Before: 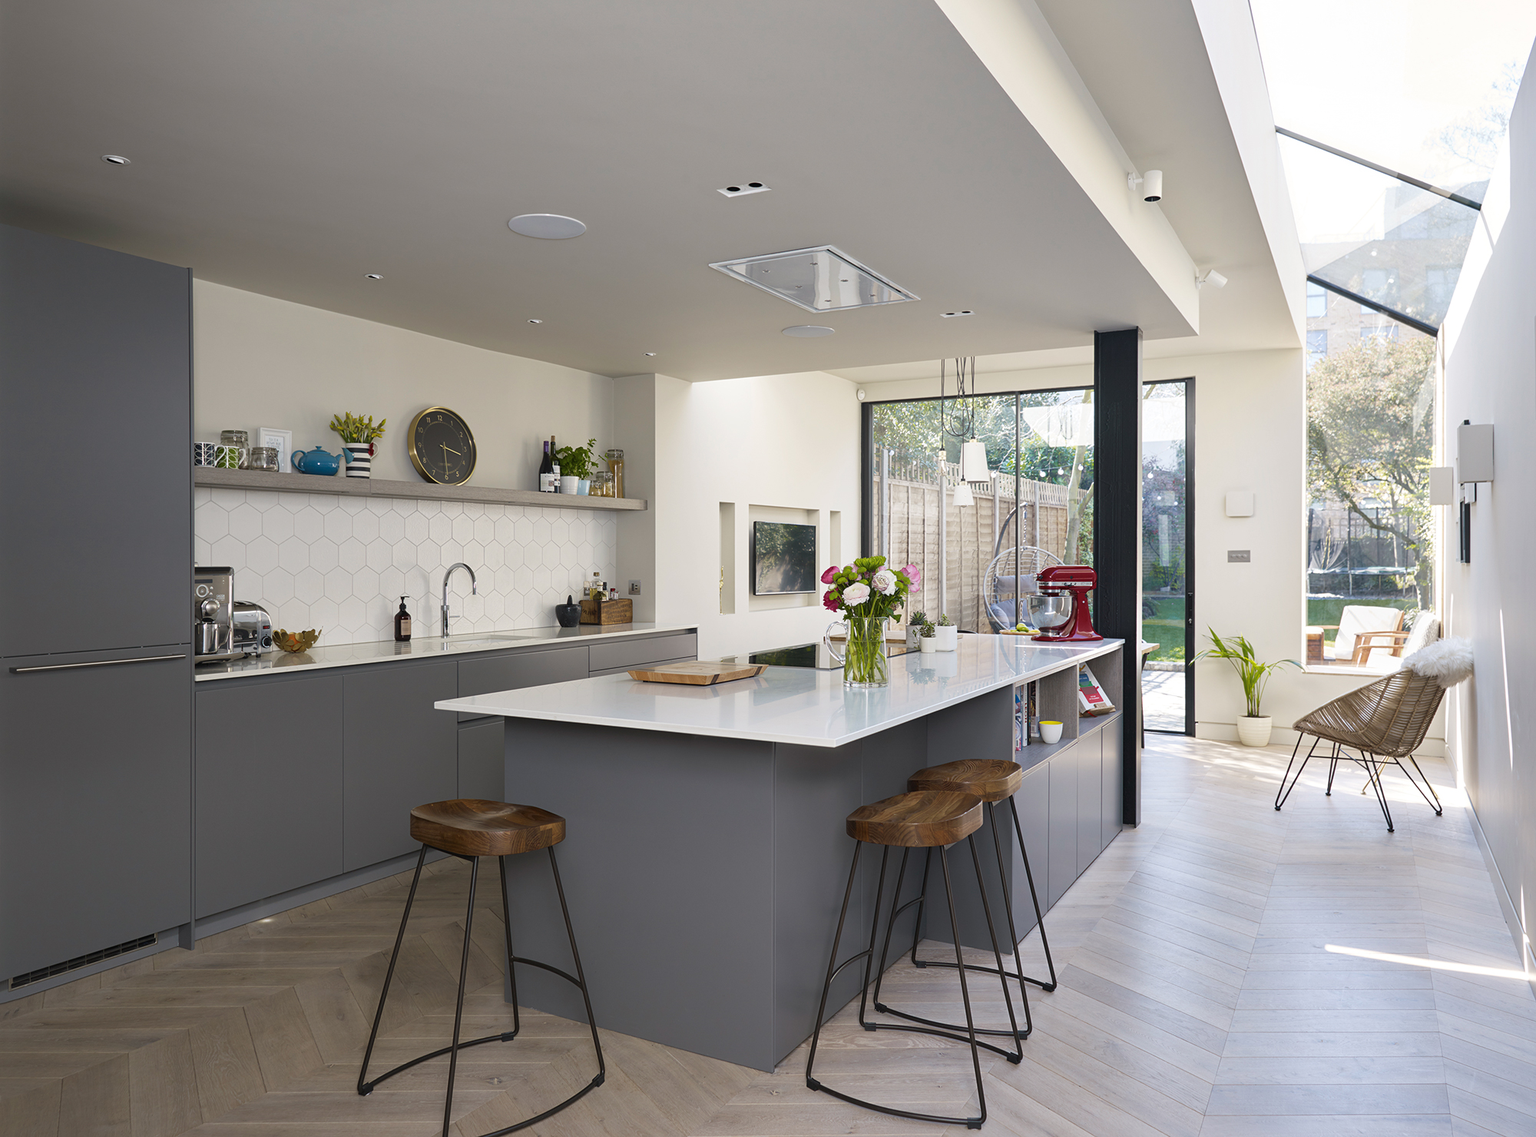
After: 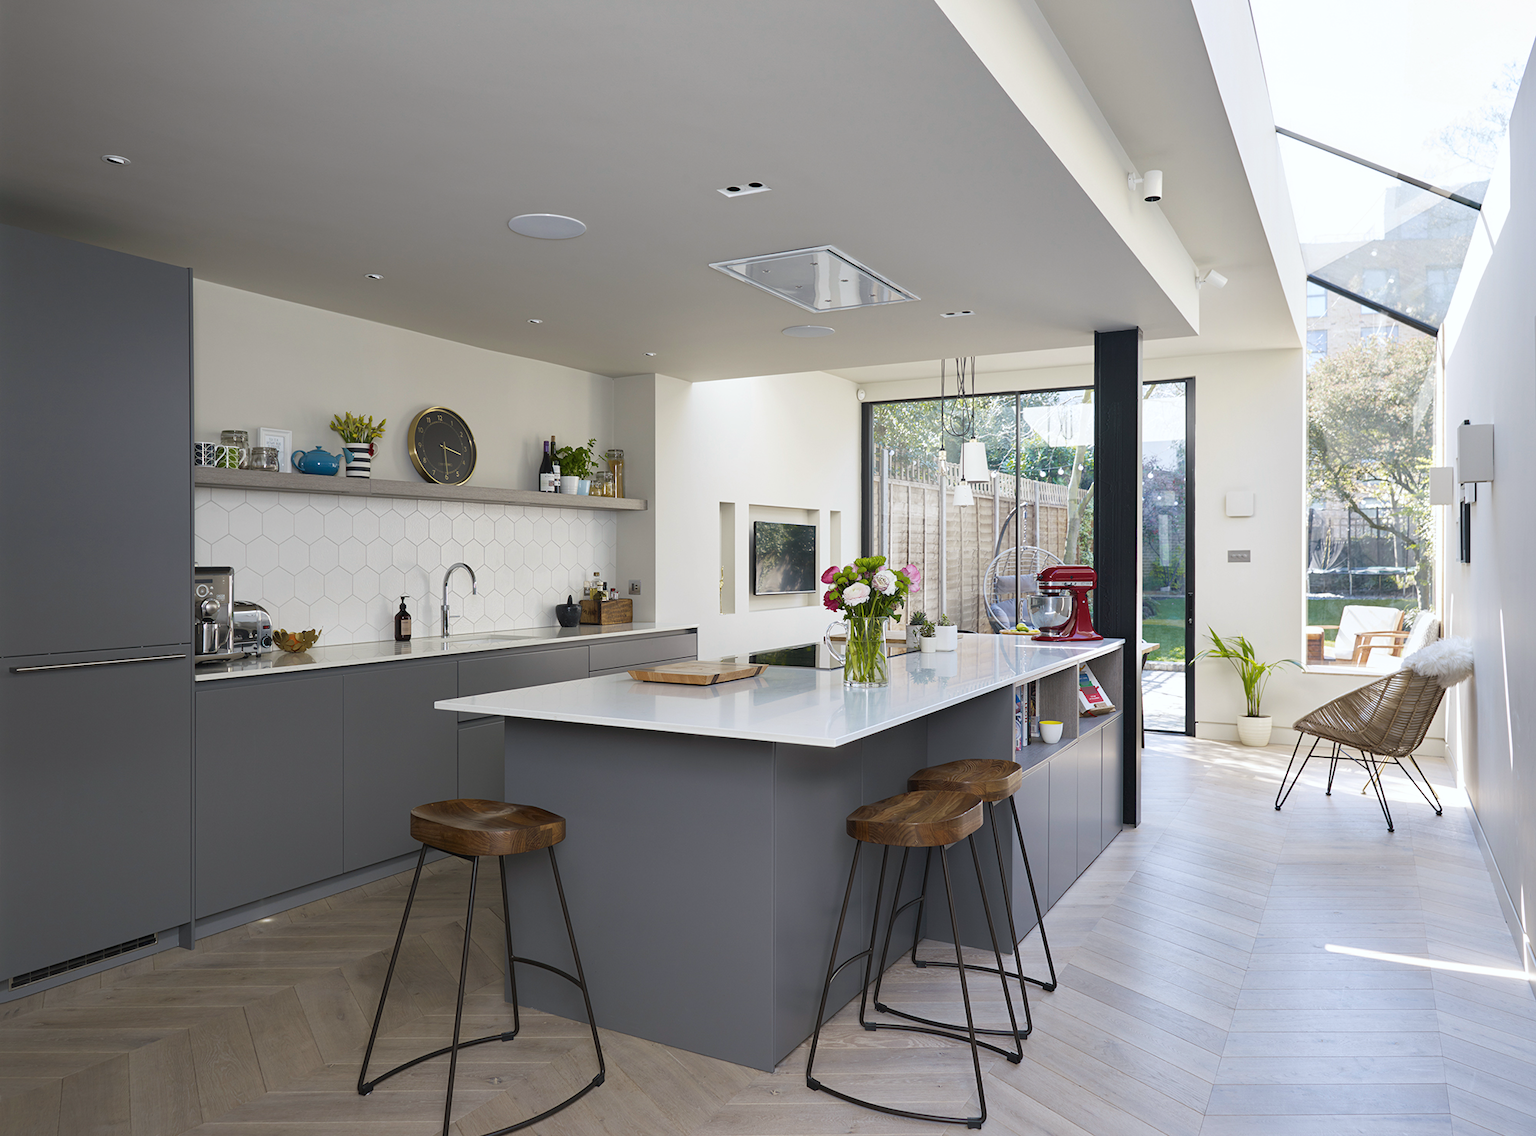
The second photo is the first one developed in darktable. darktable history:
tone equalizer: -8 EV -0.55 EV
exposure: compensate highlight preservation false
white balance: red 0.982, blue 1.018
